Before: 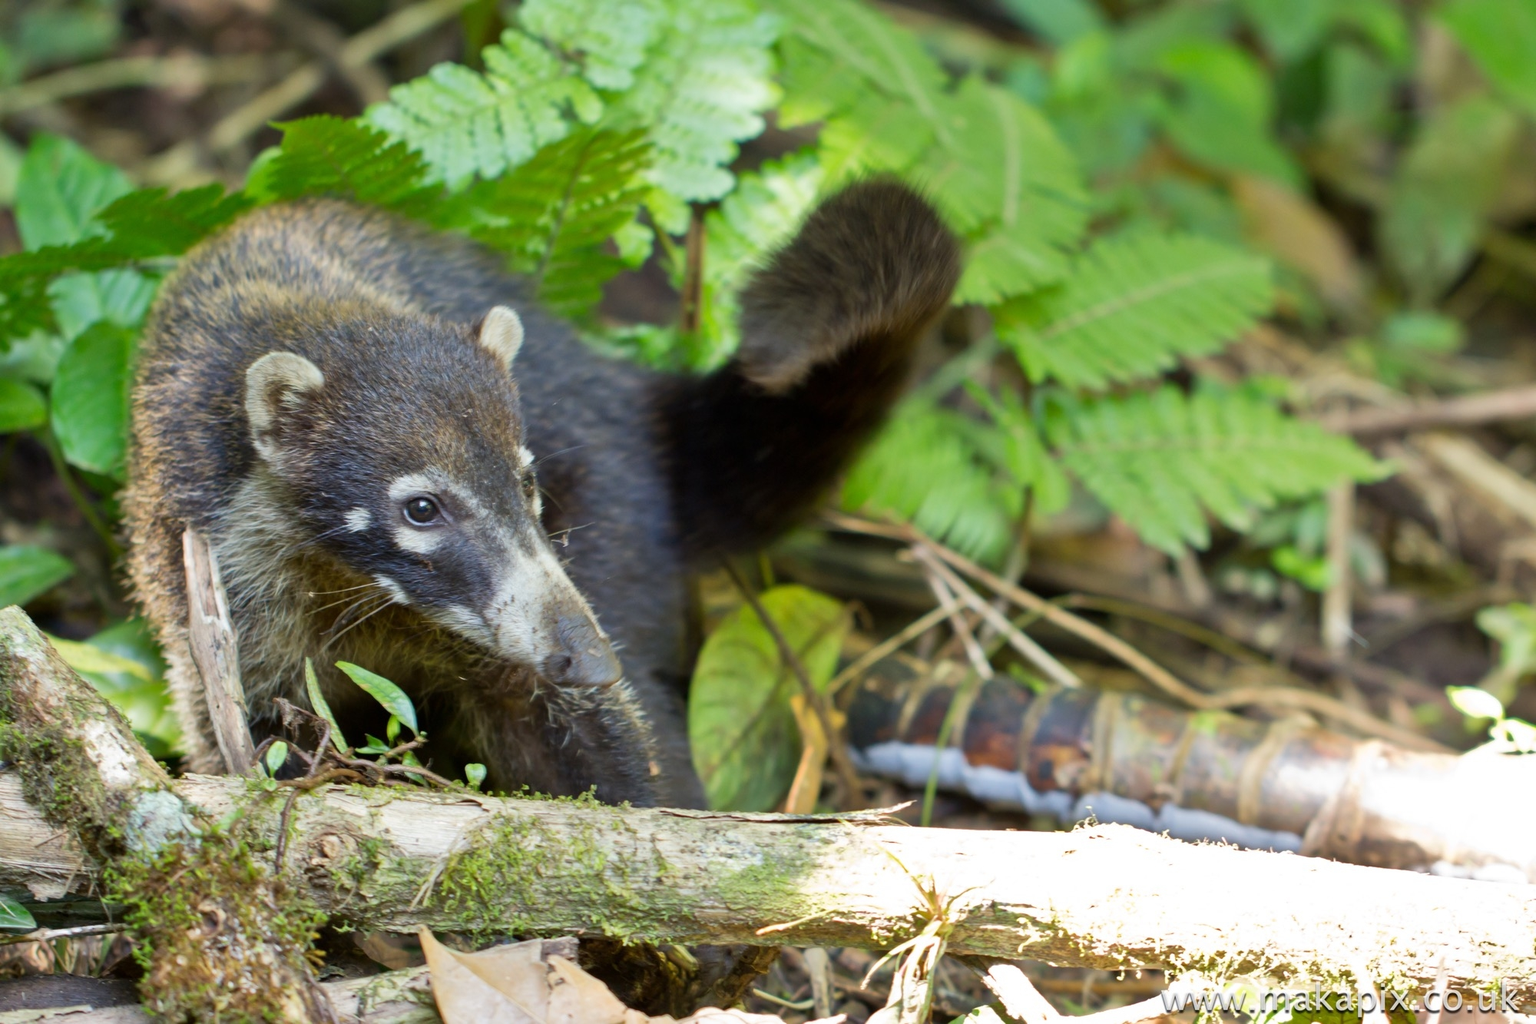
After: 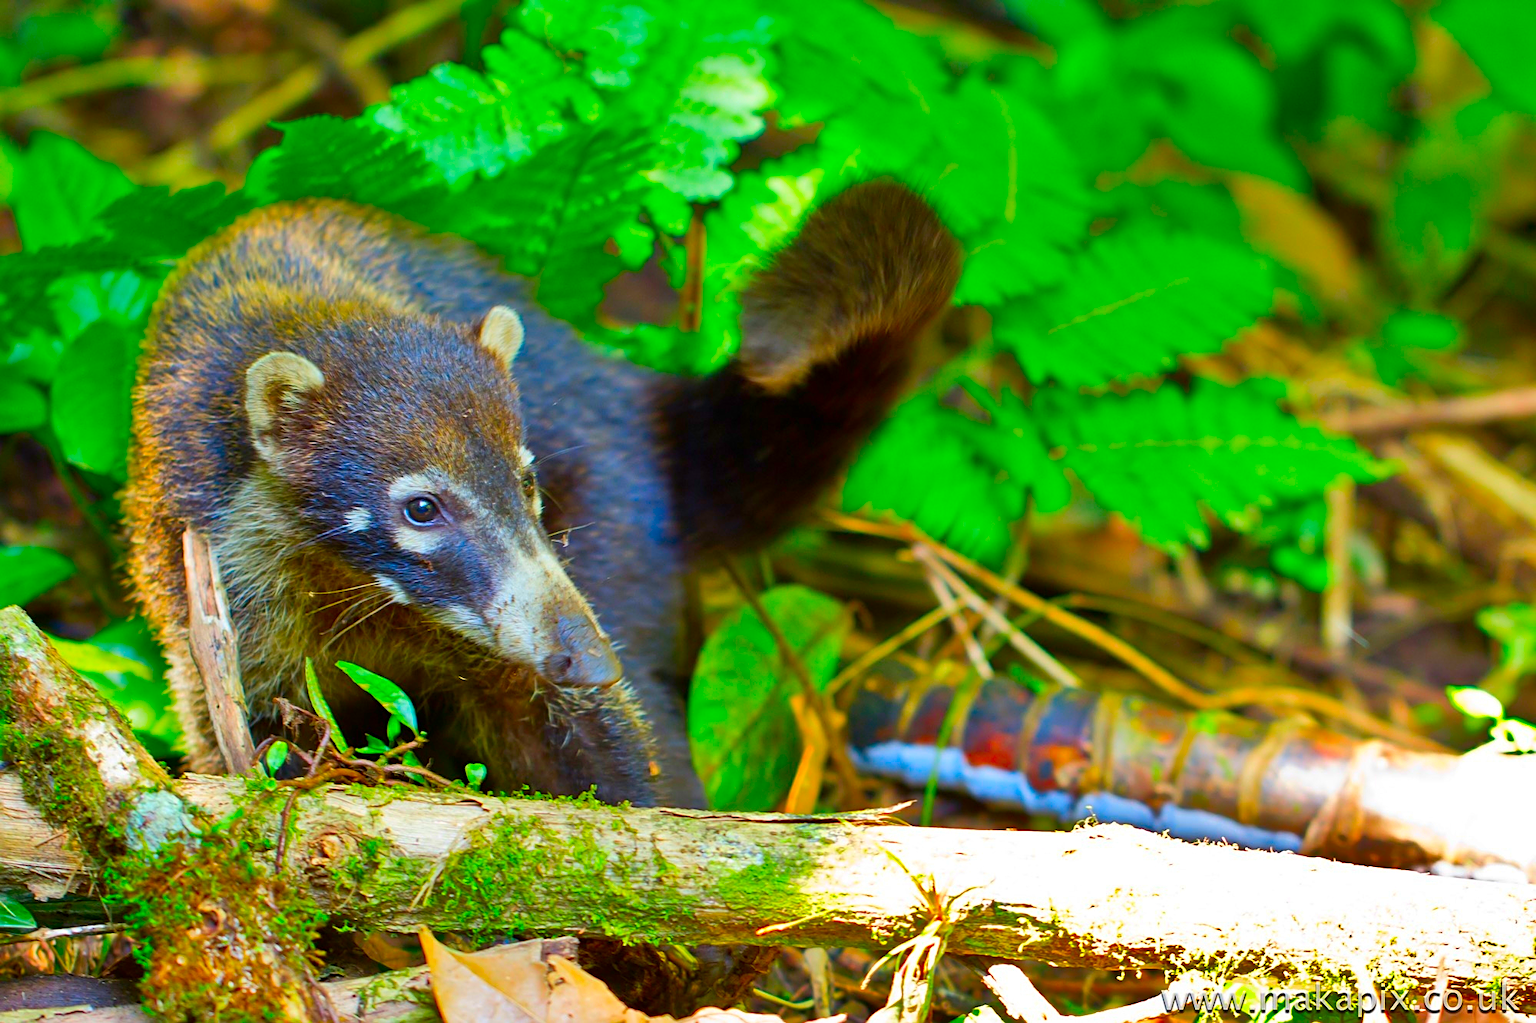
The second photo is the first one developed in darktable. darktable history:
shadows and highlights: soften with gaussian
sharpen: on, module defaults
color correction: saturation 3
